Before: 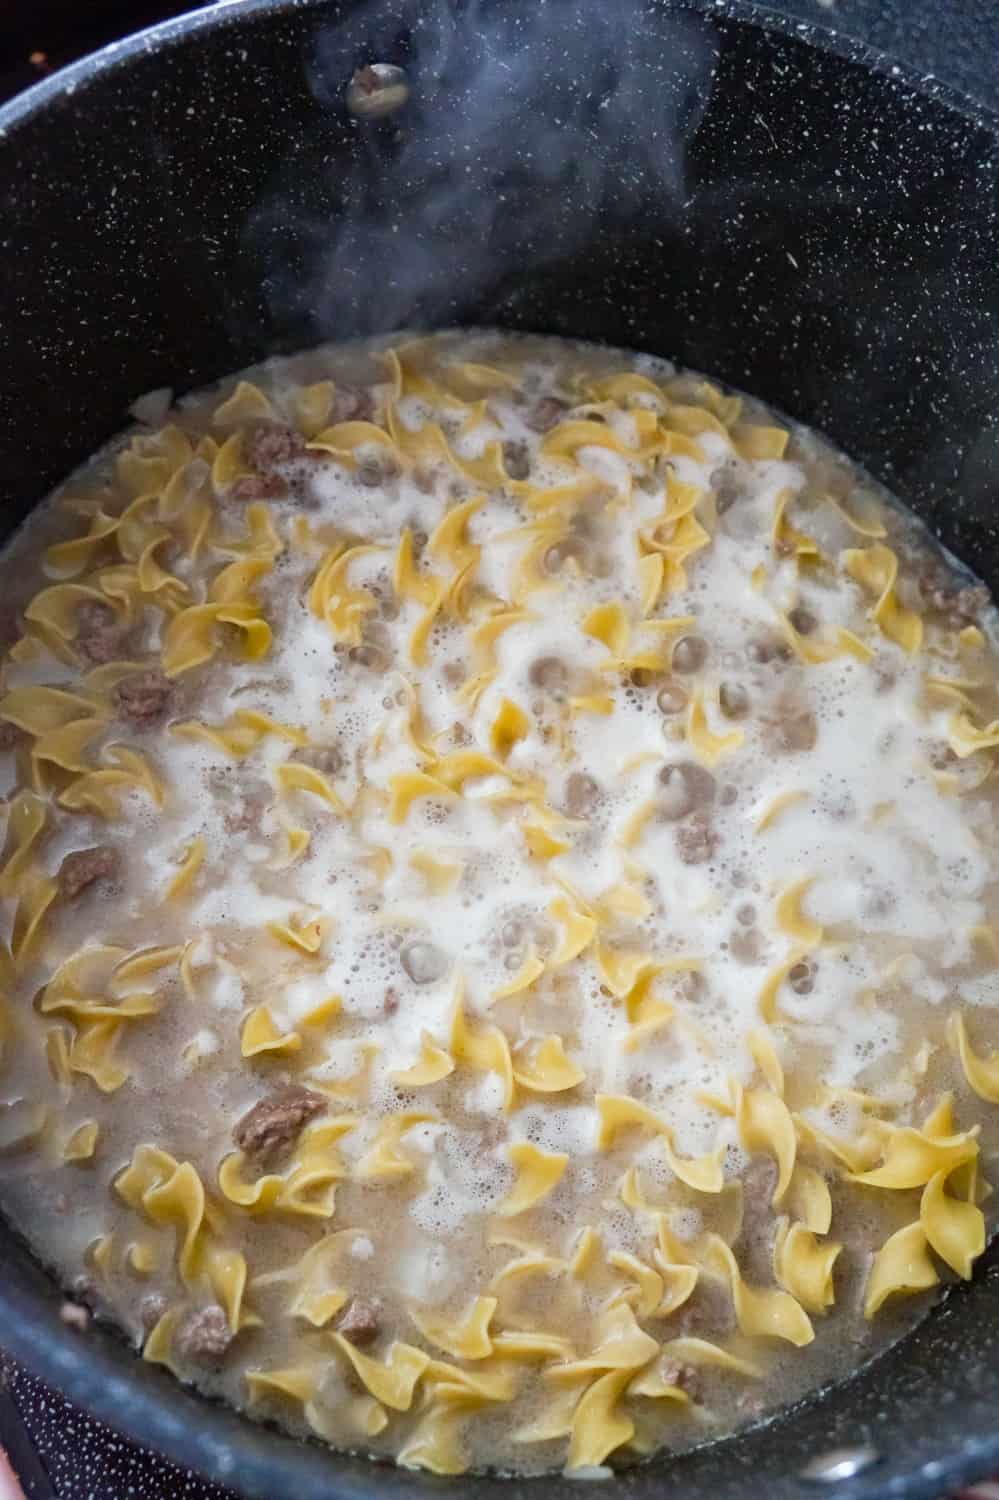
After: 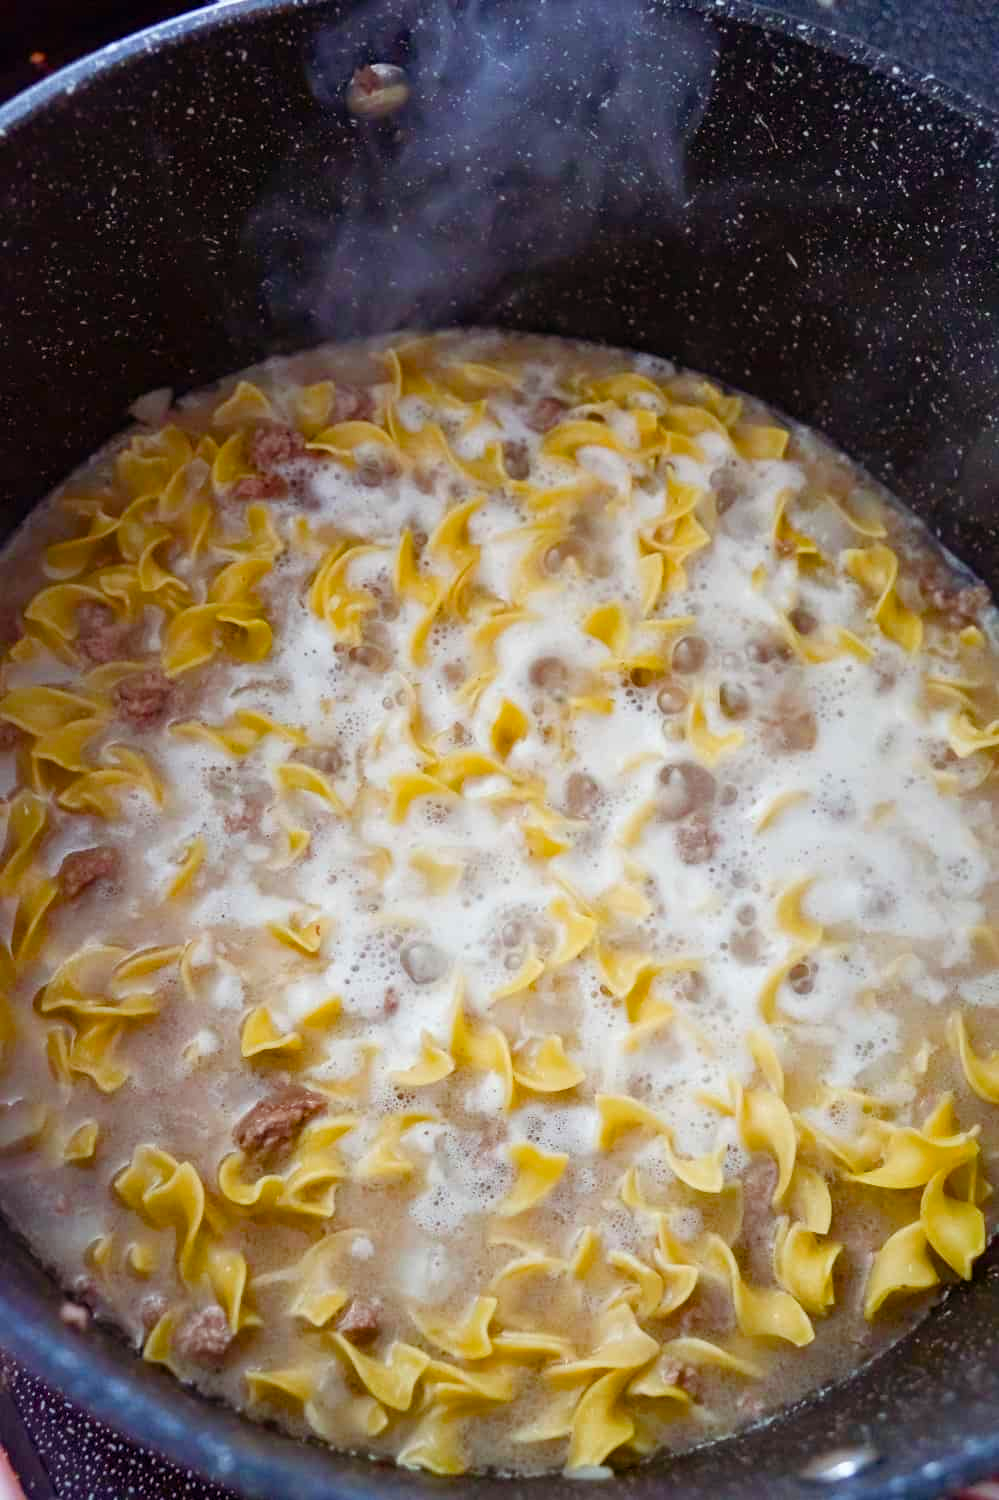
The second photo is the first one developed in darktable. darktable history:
color balance rgb: shadows lift › chroma 4.702%, shadows lift › hue 27.74°, perceptual saturation grading › global saturation 34.688%, perceptual saturation grading › highlights -29.926%, perceptual saturation grading › shadows 35.955%, global vibrance 20%
